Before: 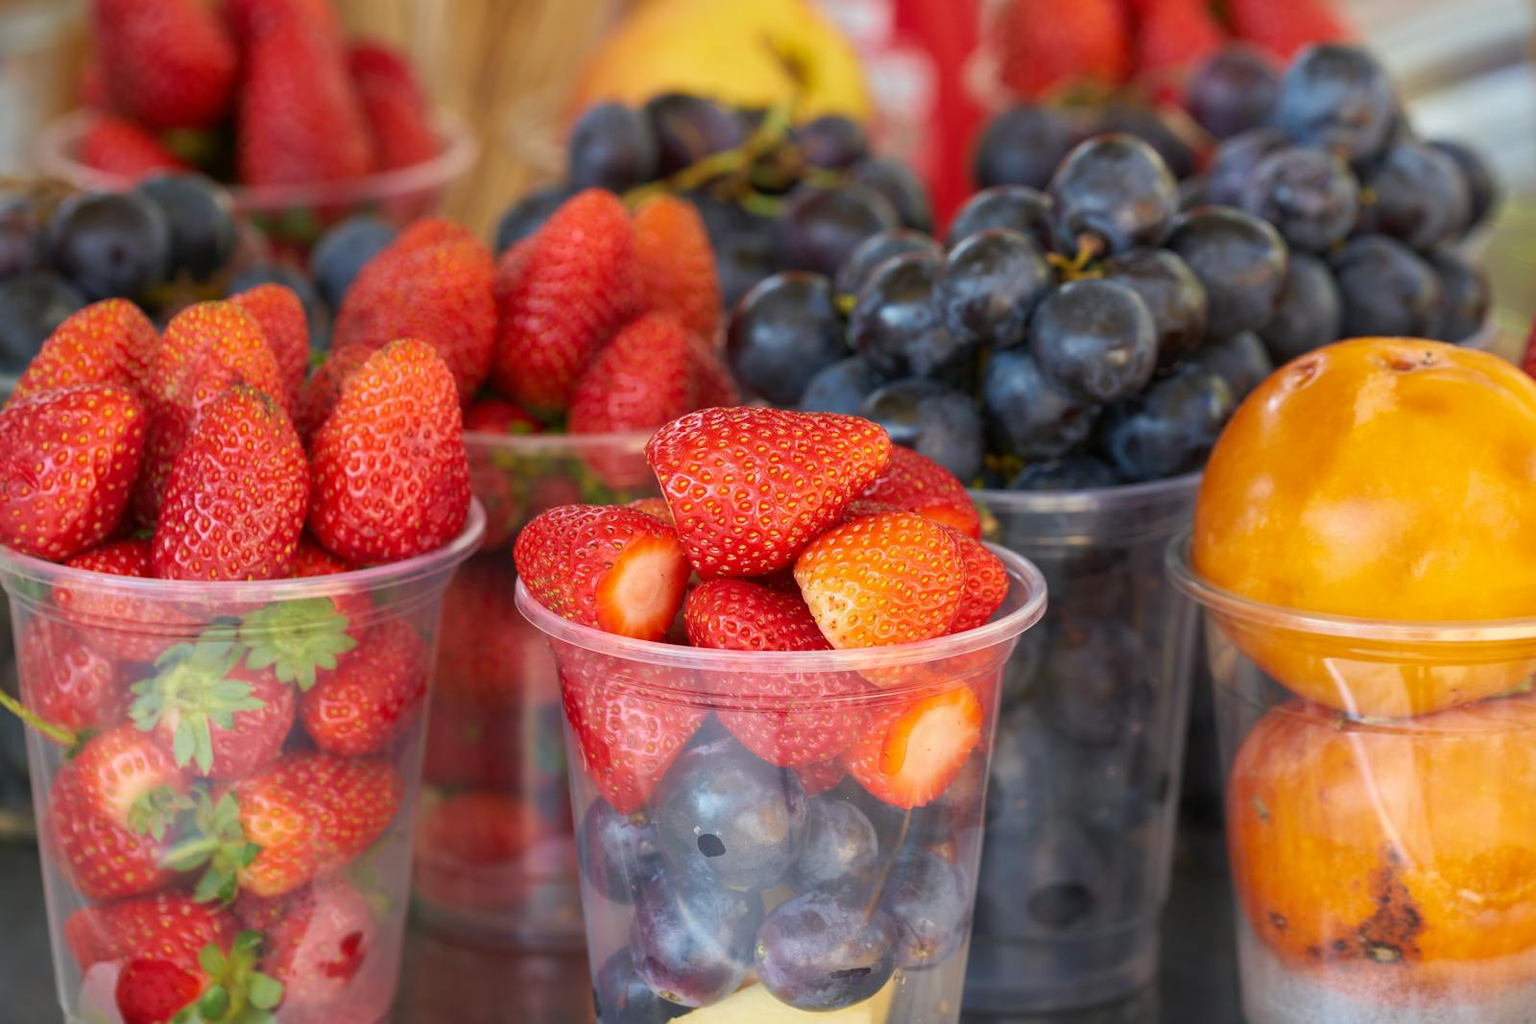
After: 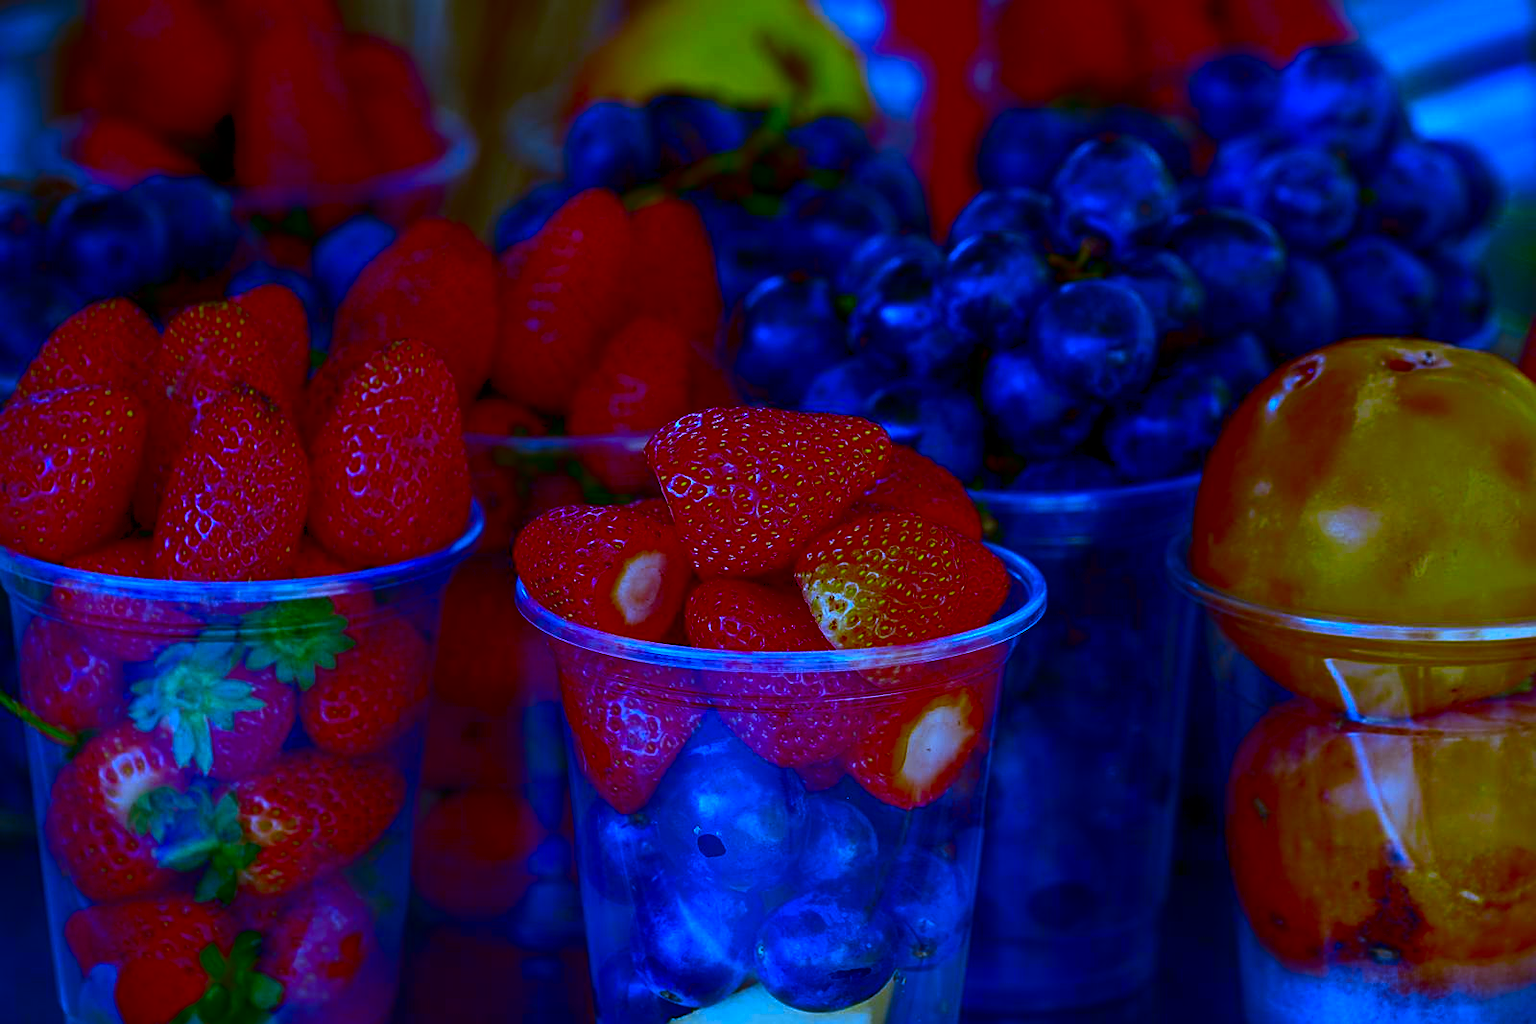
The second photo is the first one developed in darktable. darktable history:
contrast brightness saturation: brightness -1, saturation 1
sharpen: on, module defaults
white balance: red 0.766, blue 1.537
